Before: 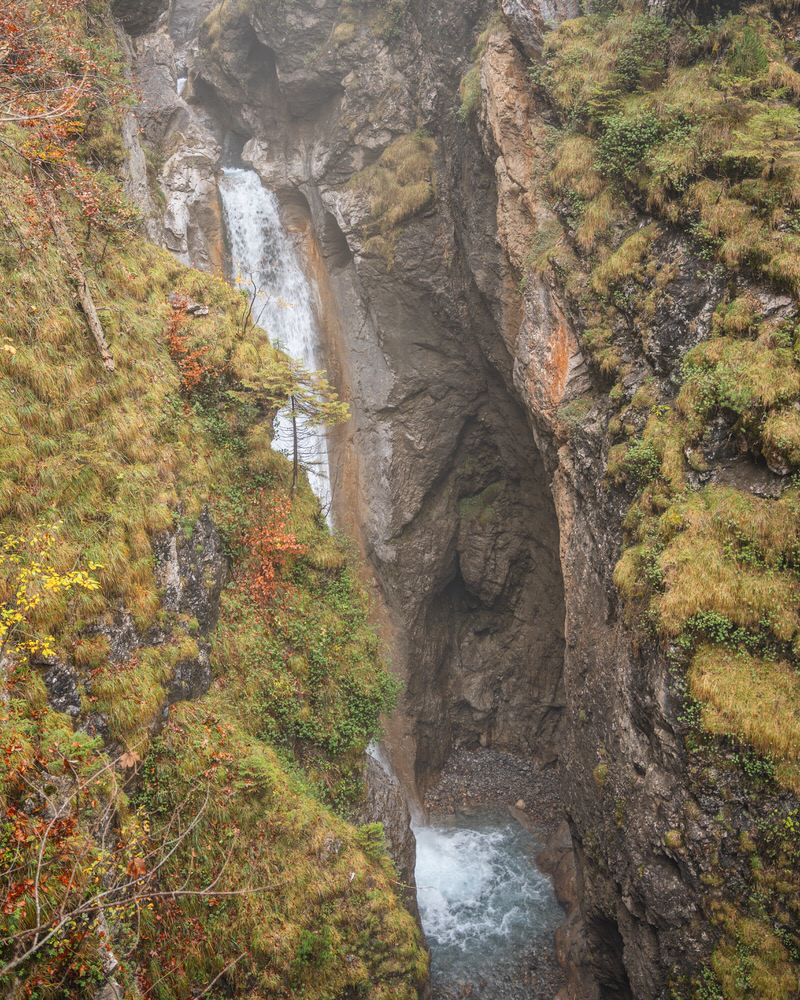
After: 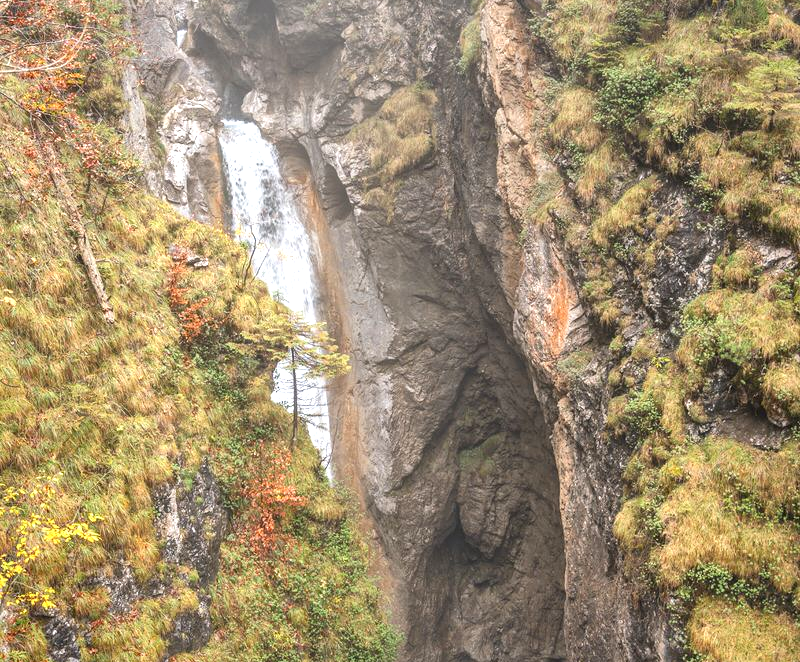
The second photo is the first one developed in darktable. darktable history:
exposure: exposure 0.559 EV, compensate highlight preservation false
local contrast: mode bilateral grid, contrast 24, coarseness 51, detail 122%, midtone range 0.2
crop and rotate: top 4.856%, bottom 28.891%
